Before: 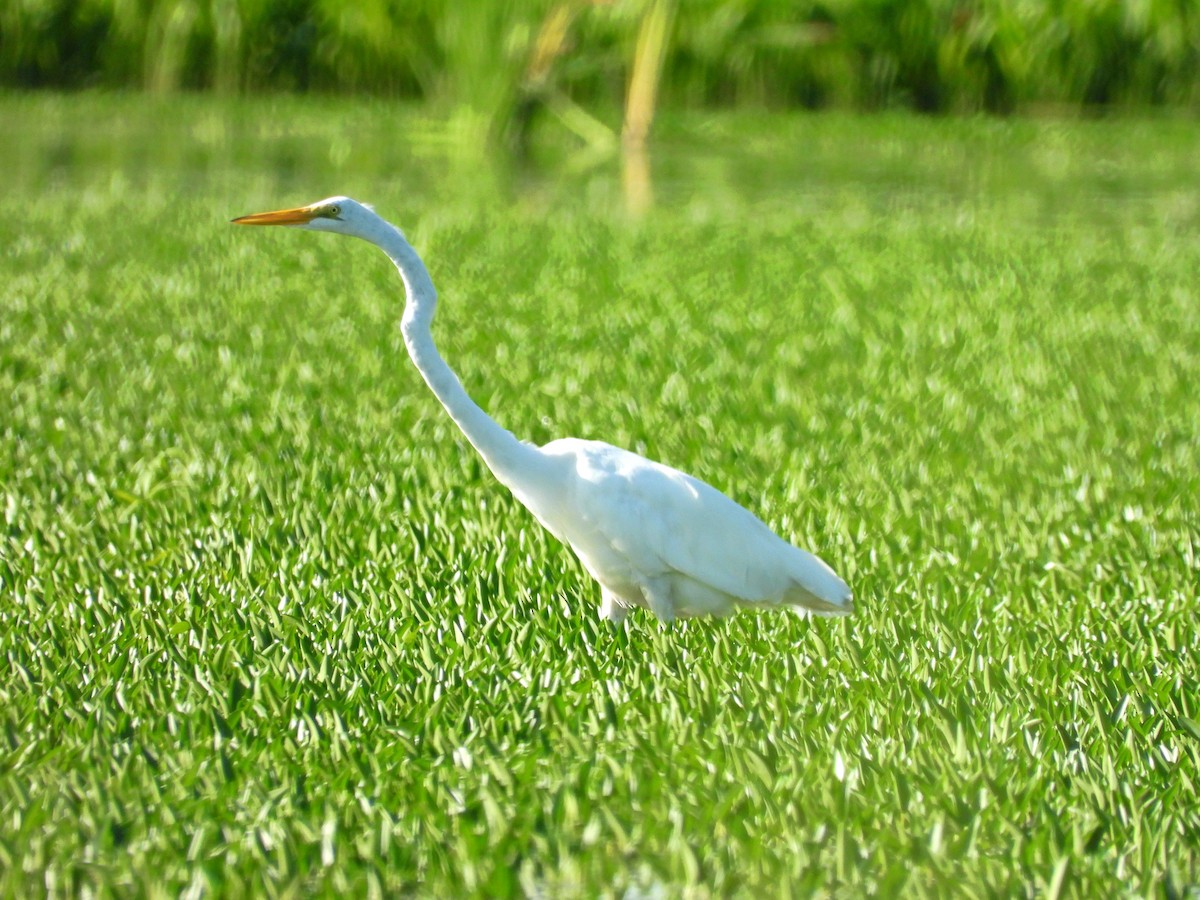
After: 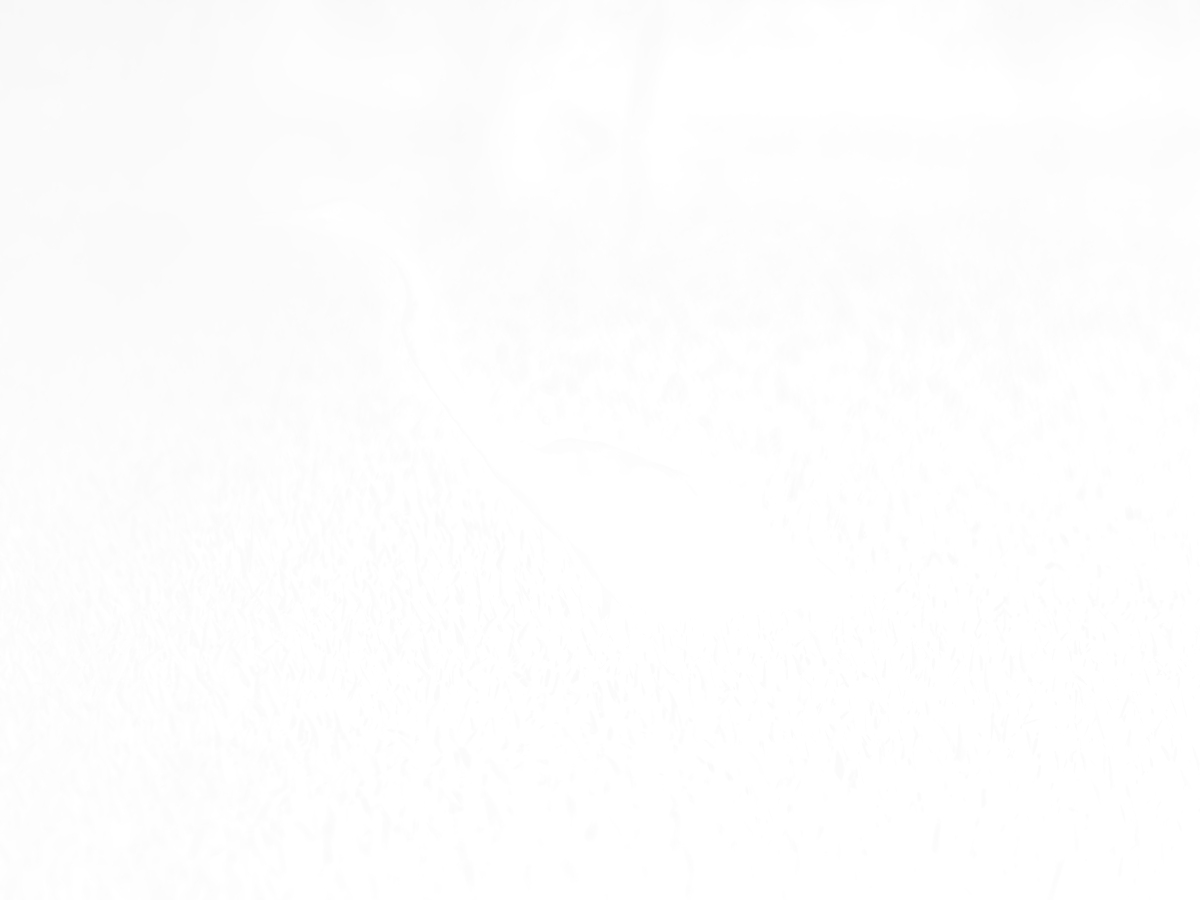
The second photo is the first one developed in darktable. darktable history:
monochrome: on, module defaults
bloom: size 70%, threshold 25%, strength 70%
